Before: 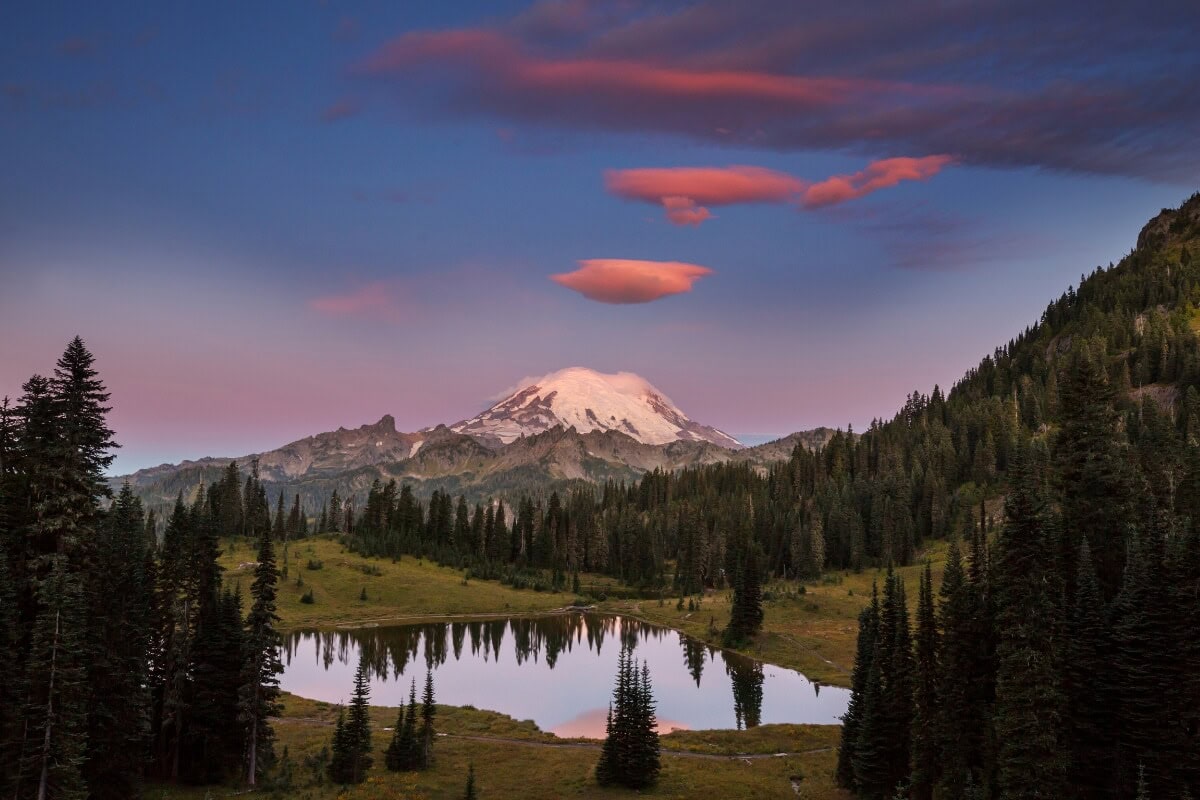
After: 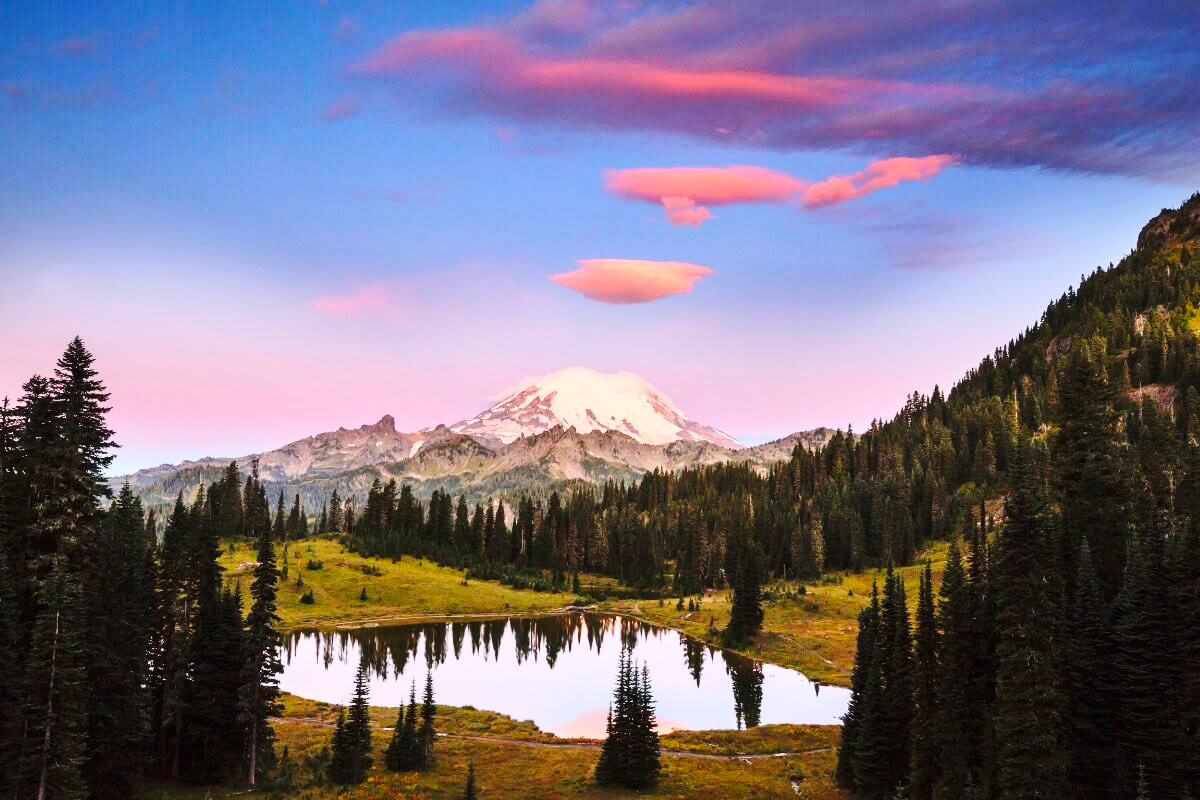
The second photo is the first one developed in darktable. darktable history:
contrast brightness saturation: contrast 0.2, brightness 0.16, saturation 0.22
base curve: curves: ch0 [(0, 0) (0.032, 0.037) (0.105, 0.228) (0.435, 0.76) (0.856, 0.983) (1, 1)], preserve colors none
